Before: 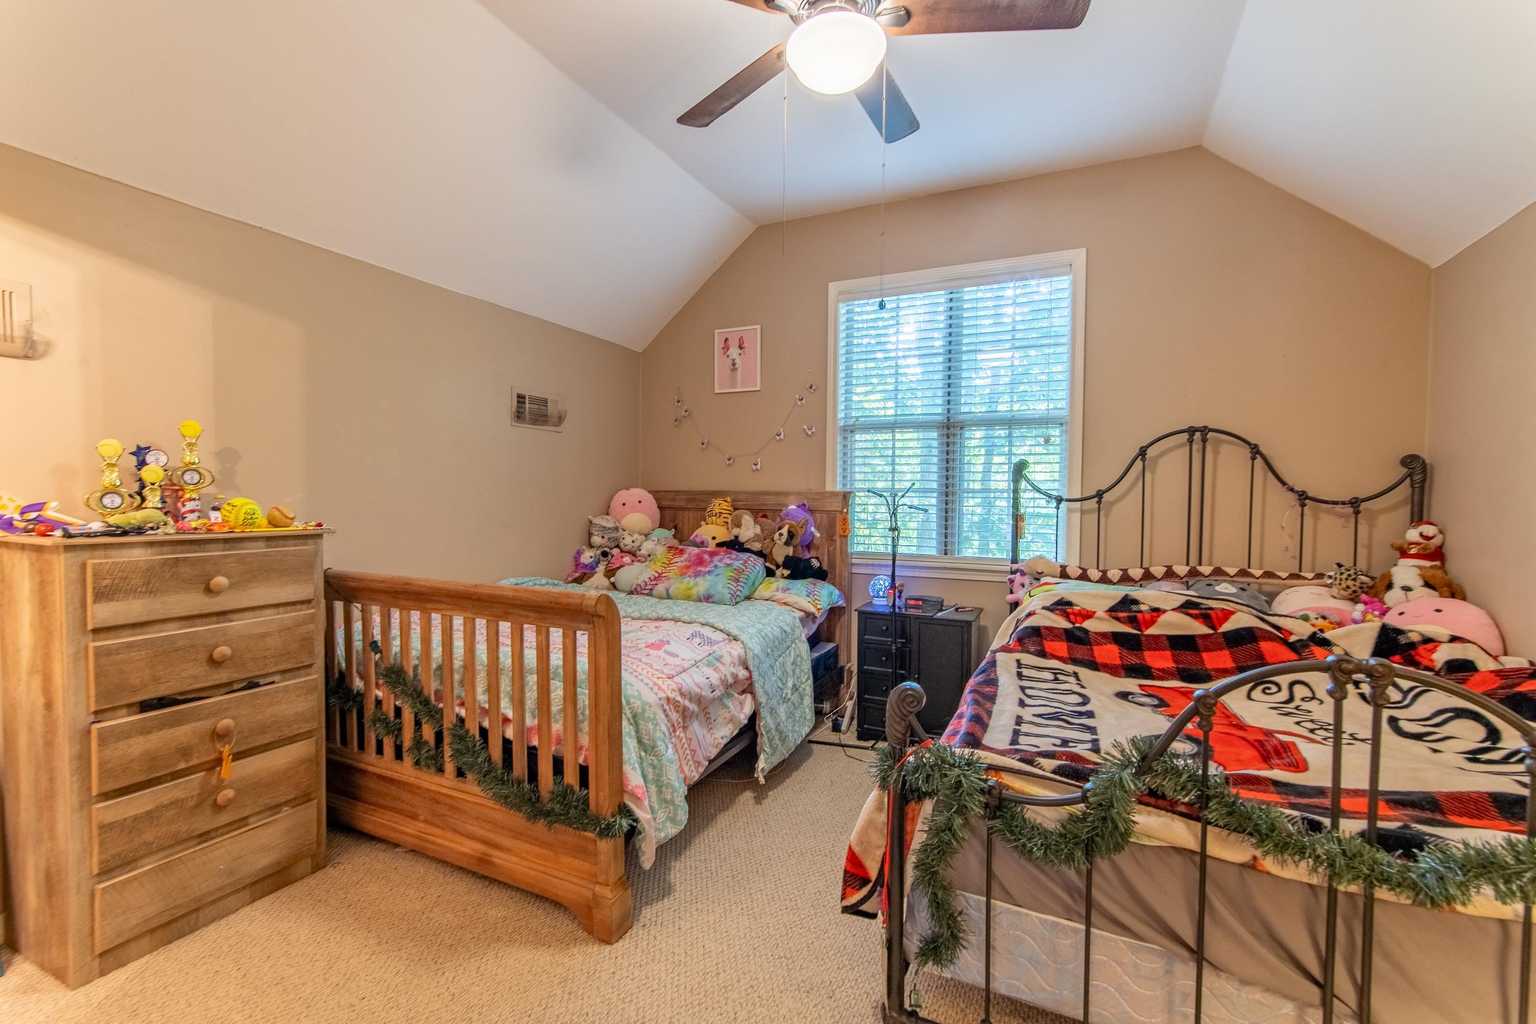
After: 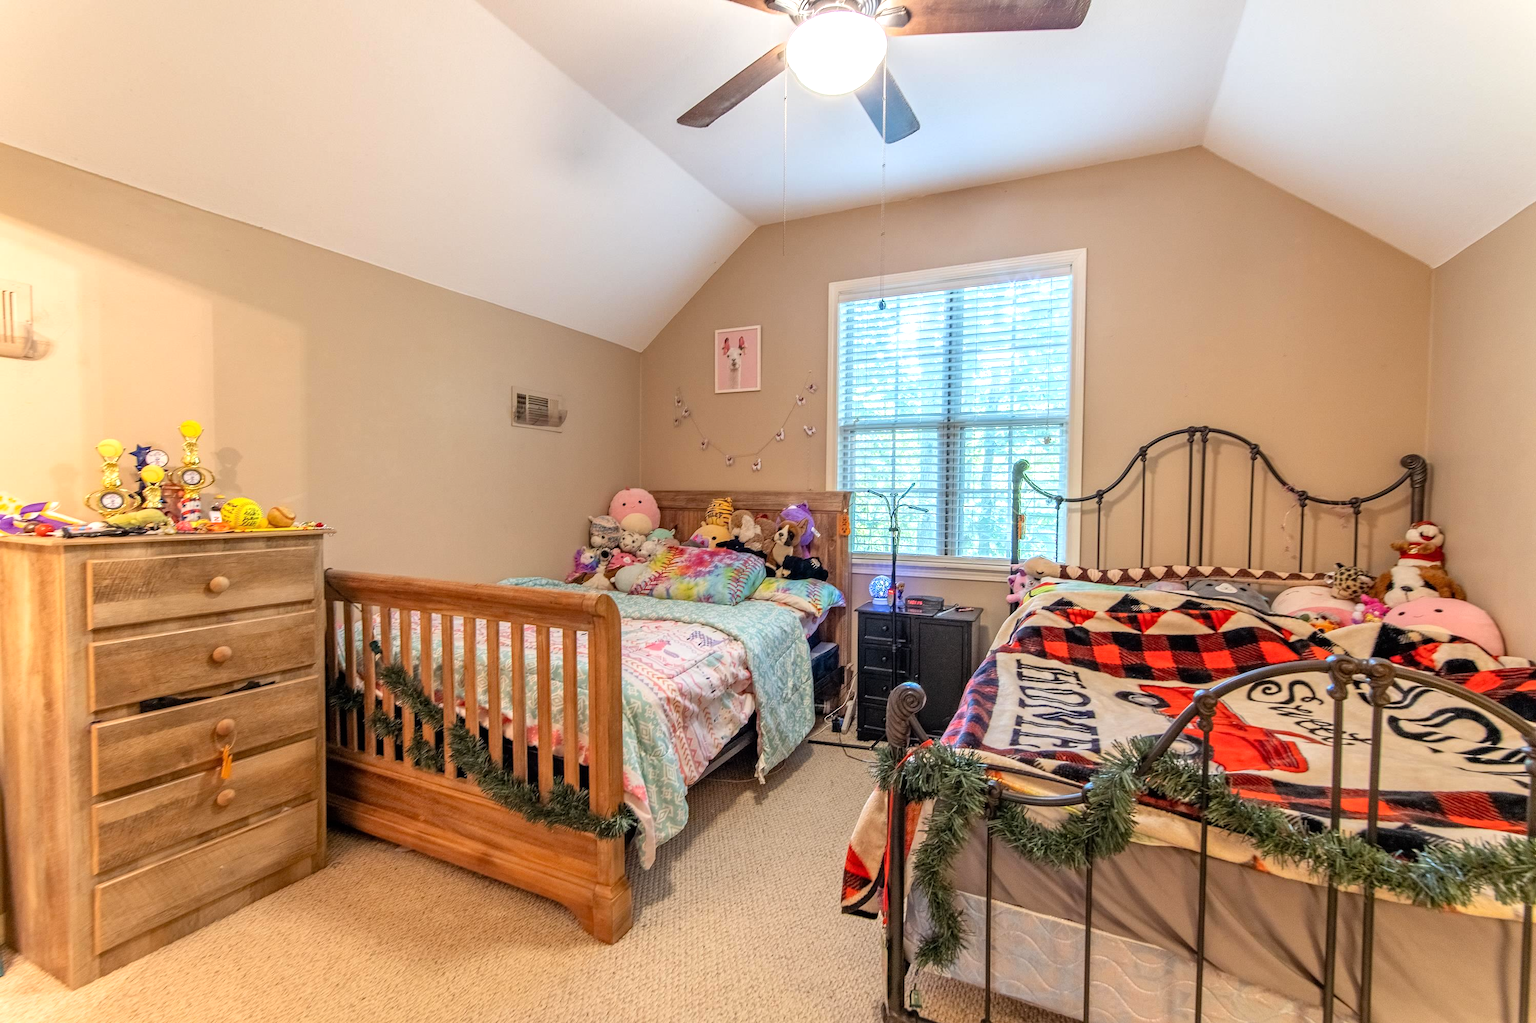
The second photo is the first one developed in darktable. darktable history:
tone equalizer: -8 EV -0.451 EV, -7 EV -0.412 EV, -6 EV -0.355 EV, -5 EV -0.195 EV, -3 EV 0.226 EV, -2 EV 0.34 EV, -1 EV 0.378 EV, +0 EV 0.414 EV
